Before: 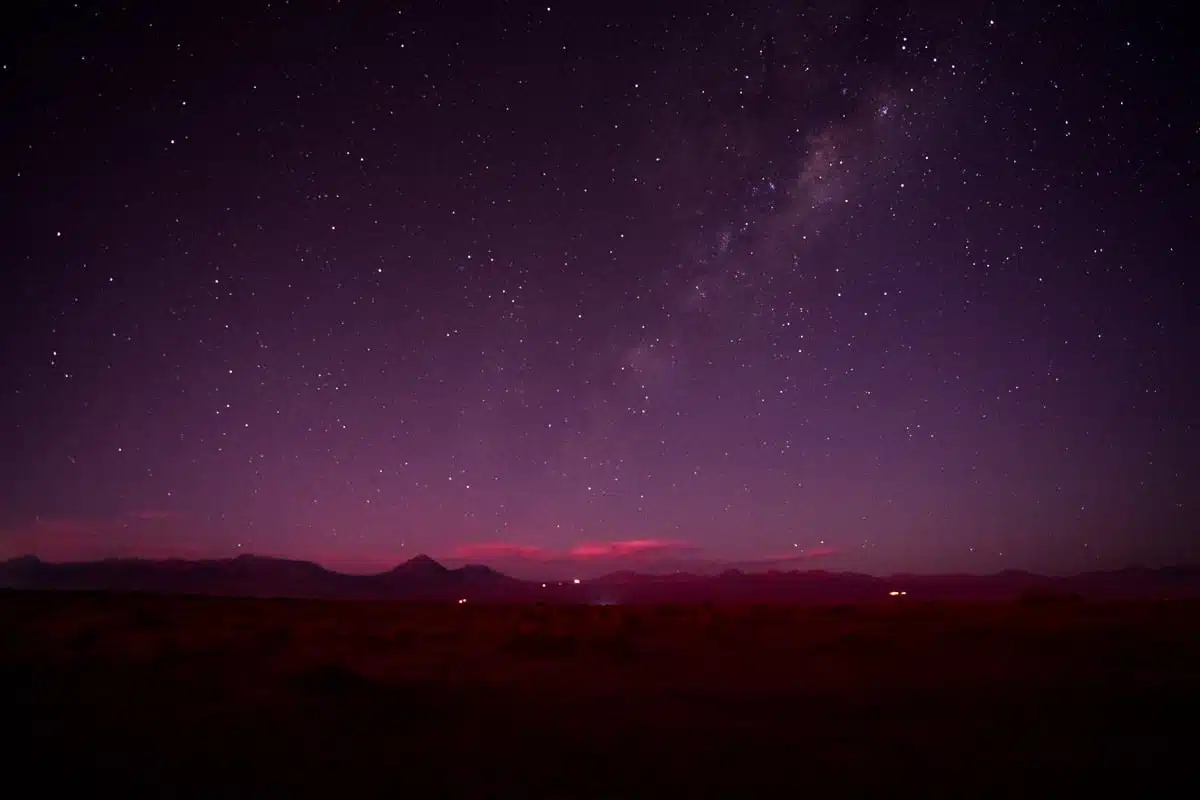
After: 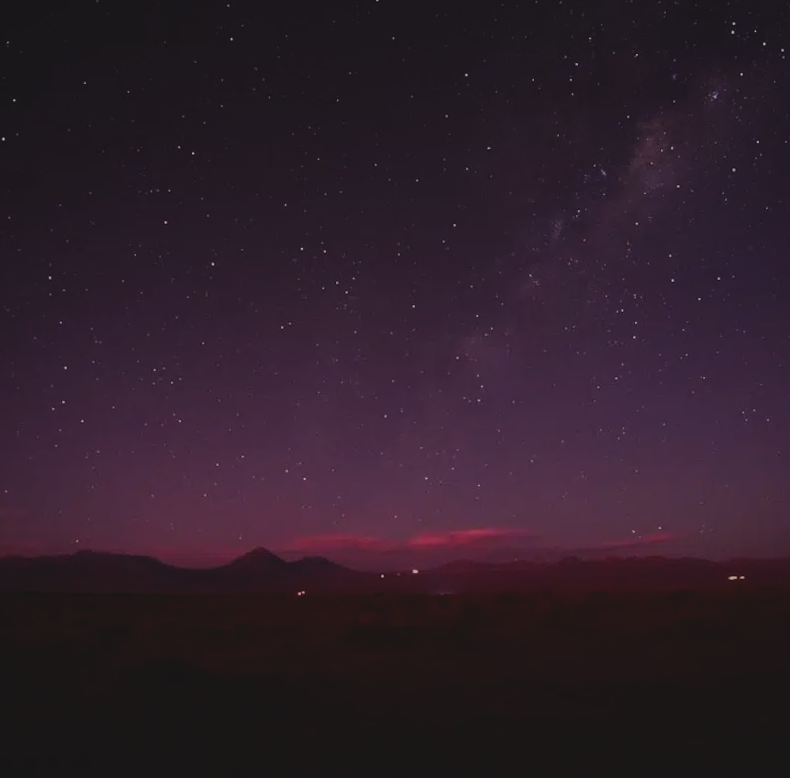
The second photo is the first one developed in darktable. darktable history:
rotate and perspective: rotation -1°, crop left 0.011, crop right 0.989, crop top 0.025, crop bottom 0.975
crop and rotate: left 13.342%, right 19.991%
exposure: black level correction -0.016, exposure -1.018 EV, compensate highlight preservation false
